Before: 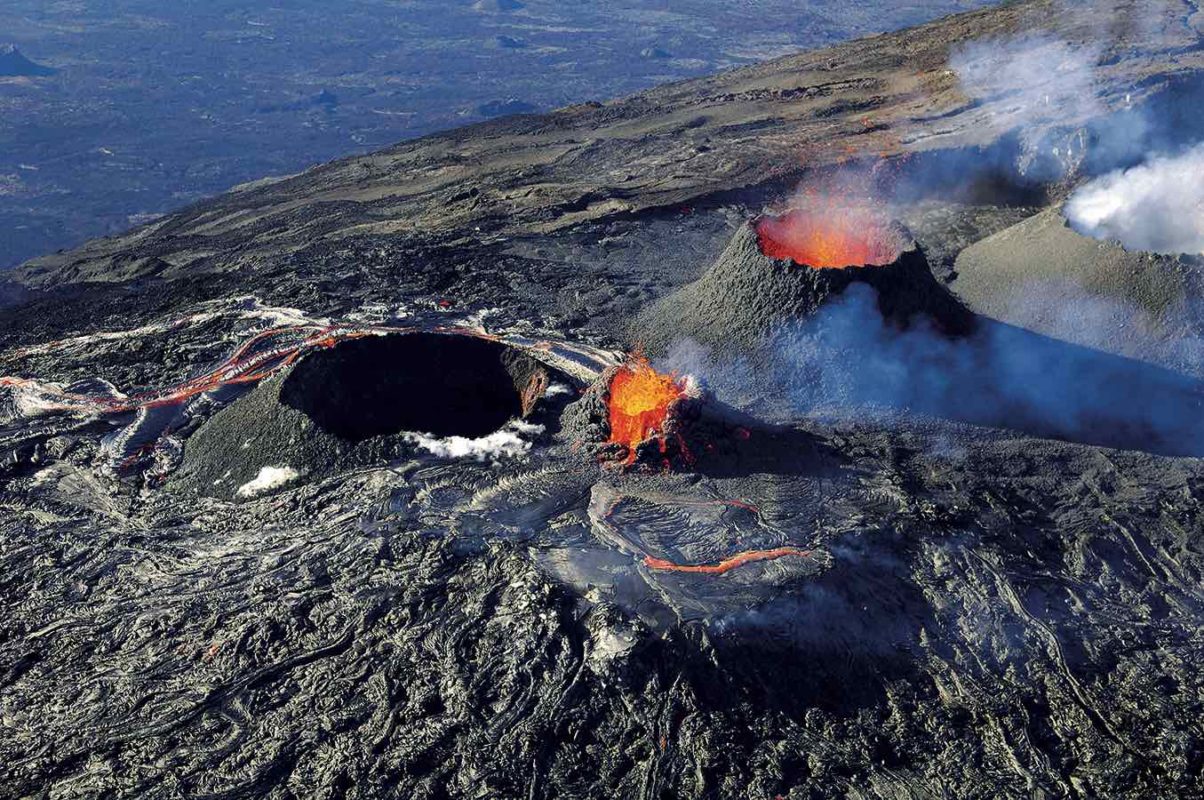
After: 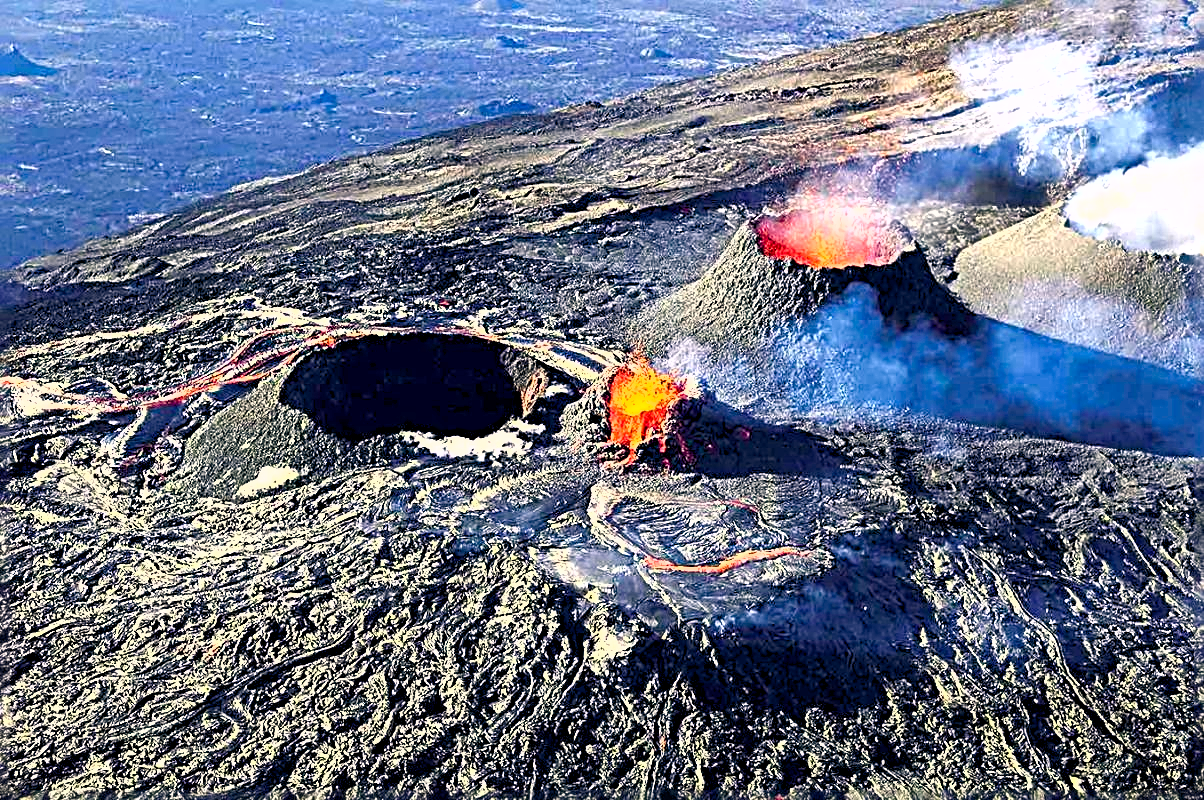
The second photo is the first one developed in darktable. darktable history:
sharpen: radius 3.682, amount 0.938
shadows and highlights: shadows 31.64, highlights -31.47, soften with gaussian
color balance rgb: shadows lift › chroma 0.962%, shadows lift › hue 112.29°, highlights gain › chroma 2.858%, highlights gain › hue 60.41°, global offset › chroma 0.064%, global offset › hue 254.1°, perceptual saturation grading › global saturation 0.482%, perceptual saturation grading › mid-tones 6.472%, perceptual saturation grading › shadows 72.128%, perceptual brilliance grading › global brilliance 14.337%, perceptual brilliance grading › shadows -35.29%, contrast -9.803%
exposure: black level correction 0, exposure 1.183 EV, compensate highlight preservation false
